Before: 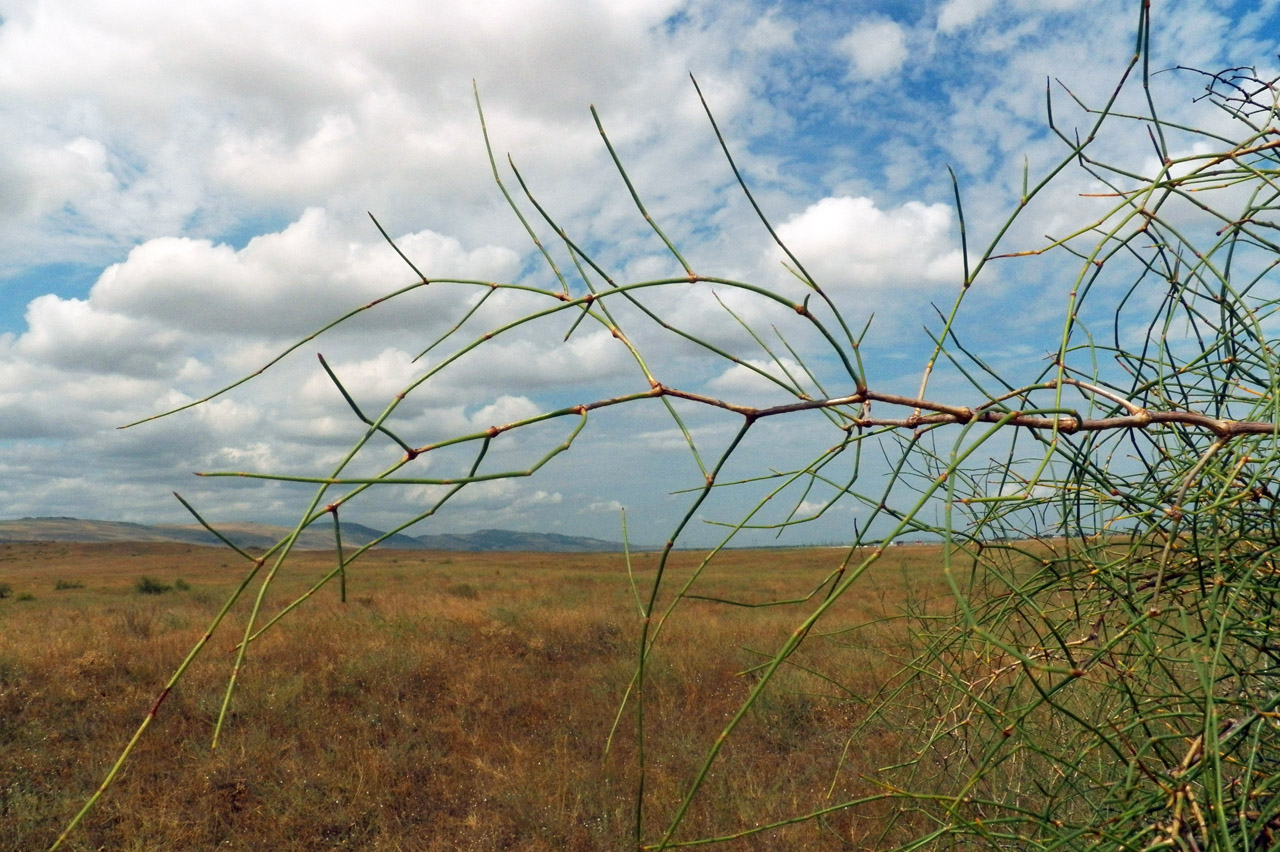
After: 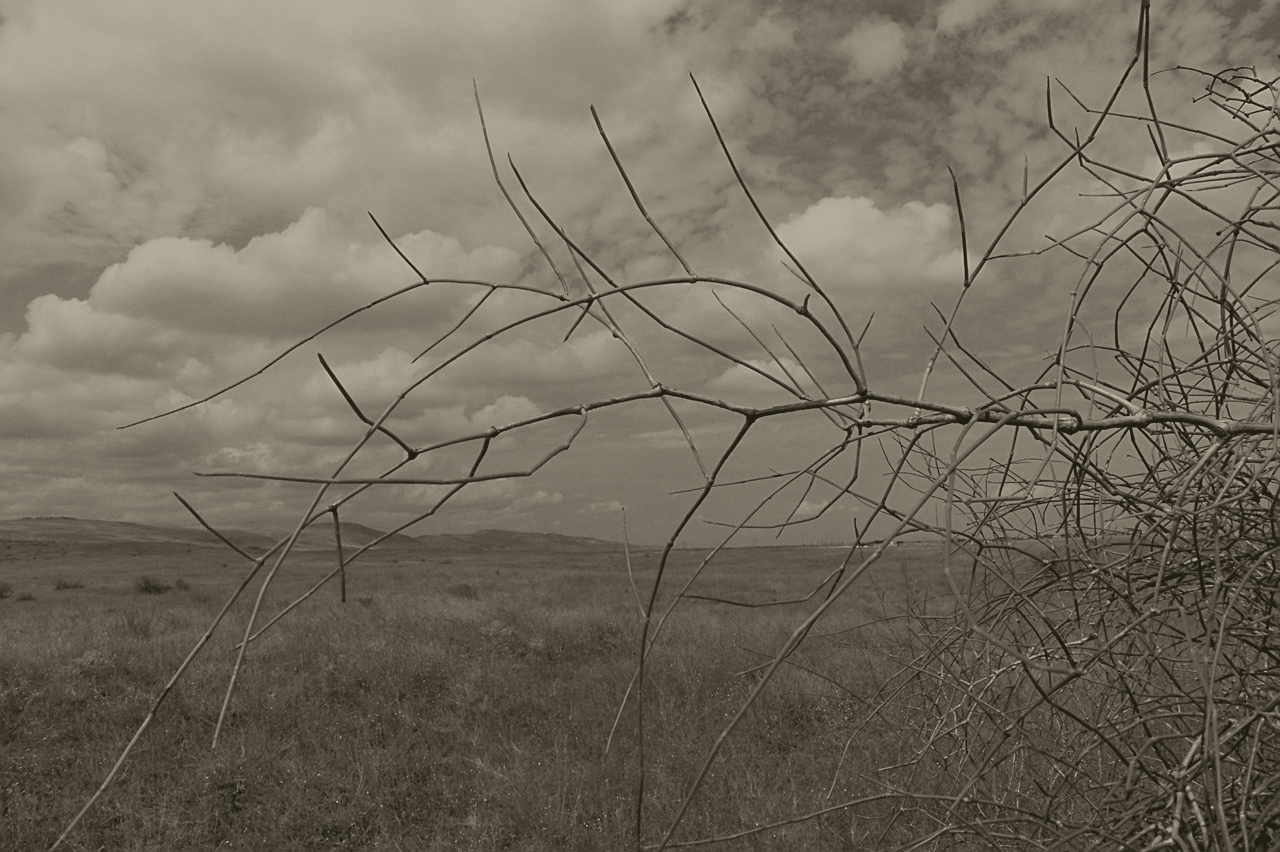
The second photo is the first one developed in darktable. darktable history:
sharpen: on, module defaults
contrast brightness saturation: saturation 0.18
colorize: hue 41.44°, saturation 22%, source mix 60%, lightness 10.61%
color zones: curves: ch0 [(0, 0.465) (0.092, 0.596) (0.289, 0.464) (0.429, 0.453) (0.571, 0.464) (0.714, 0.455) (0.857, 0.462) (1, 0.465)]
